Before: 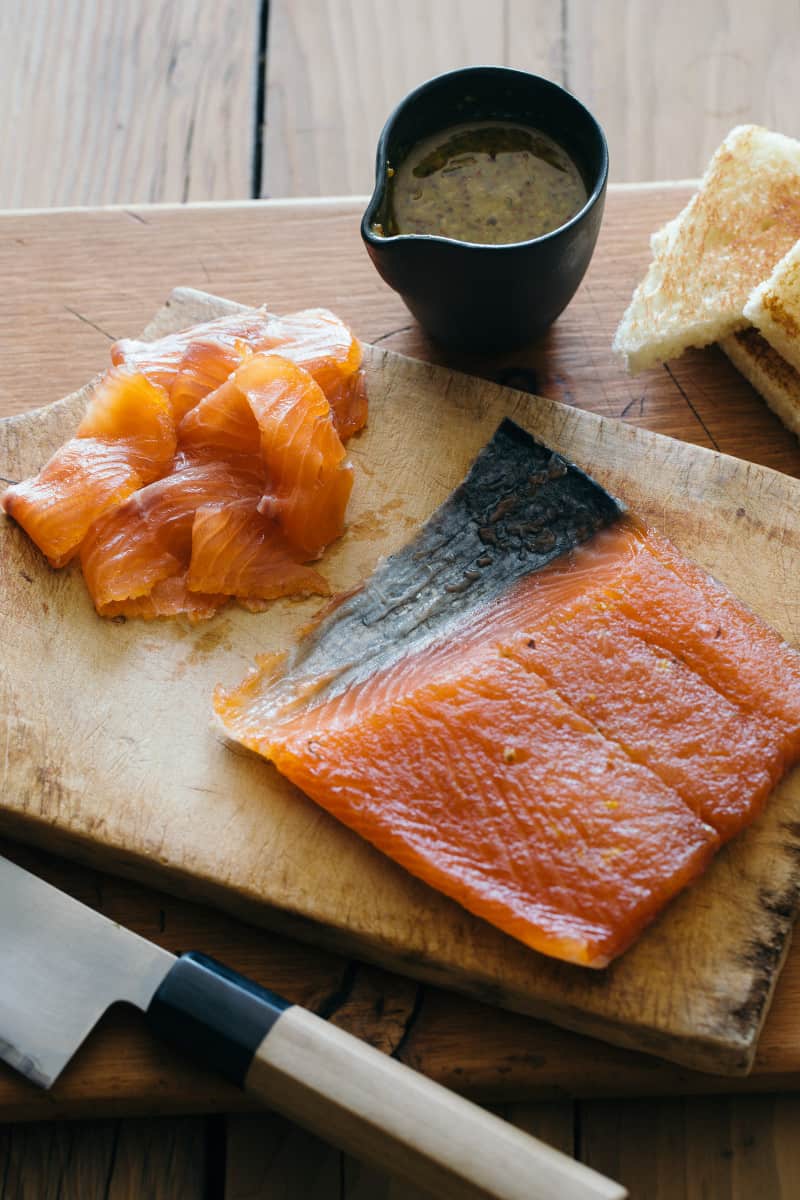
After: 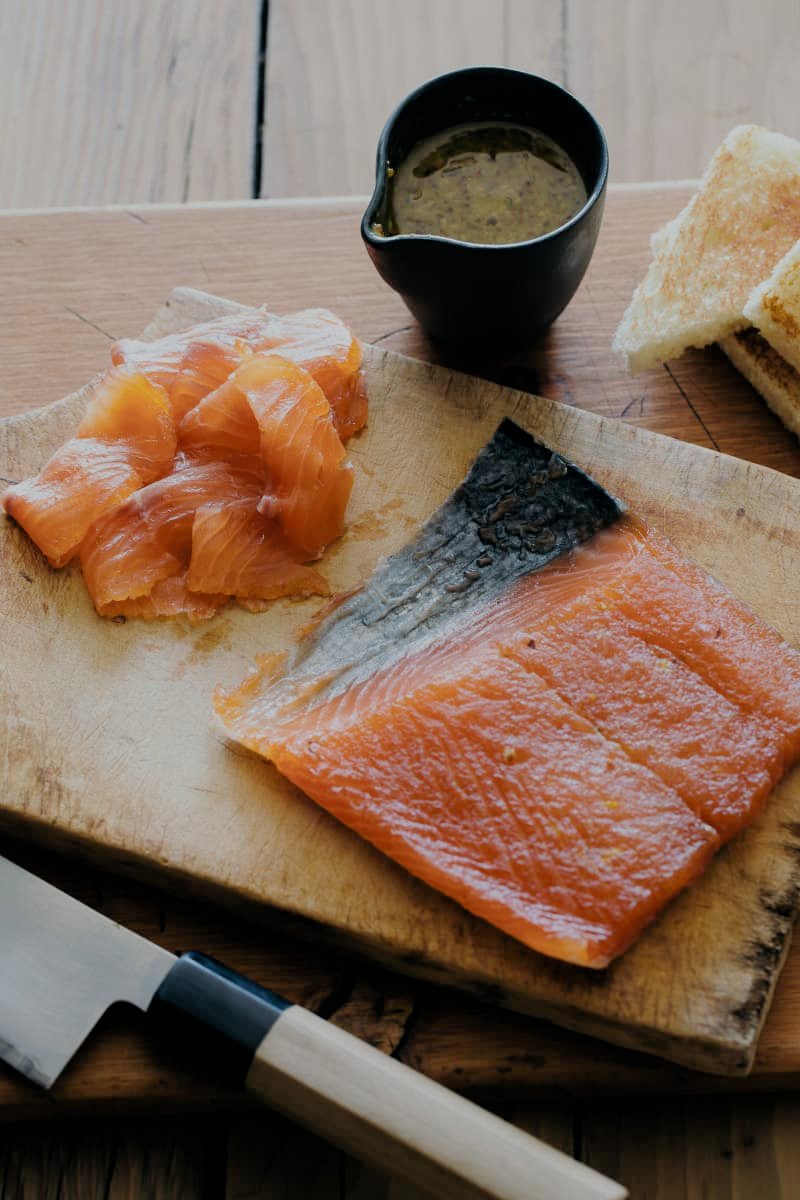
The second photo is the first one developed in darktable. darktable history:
contrast brightness saturation: contrast 0.074
filmic rgb: black relative exposure -6.59 EV, white relative exposure 4.75 EV, threshold 5.95 EV, hardness 3.13, contrast 0.807, iterations of high-quality reconstruction 10, enable highlight reconstruction true
